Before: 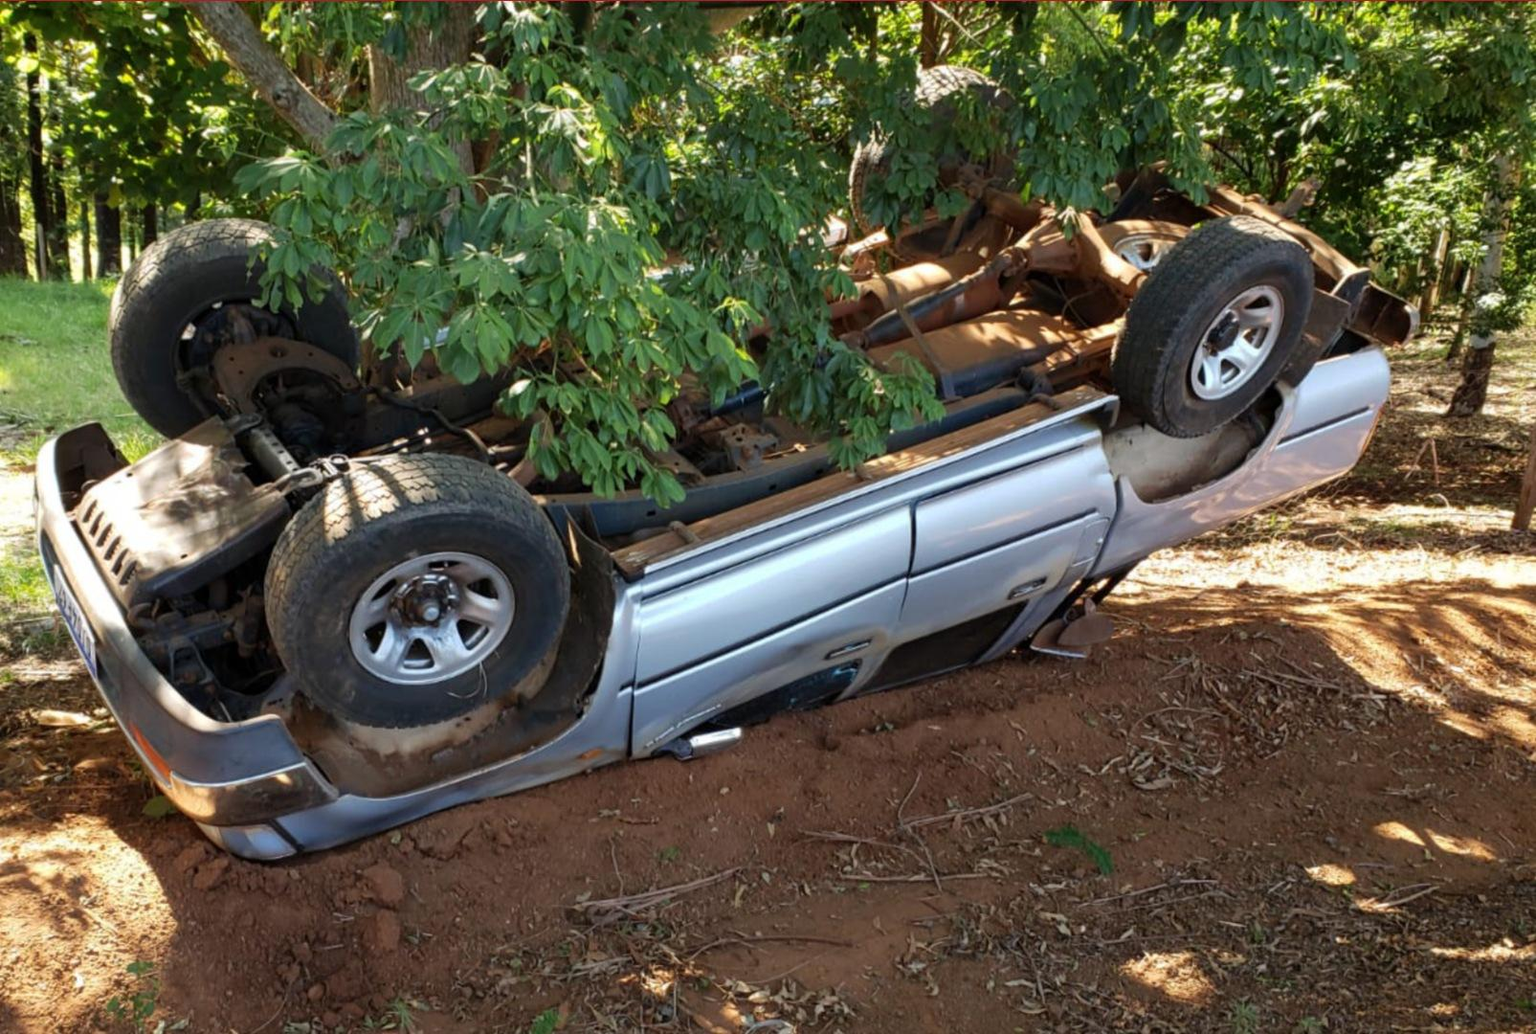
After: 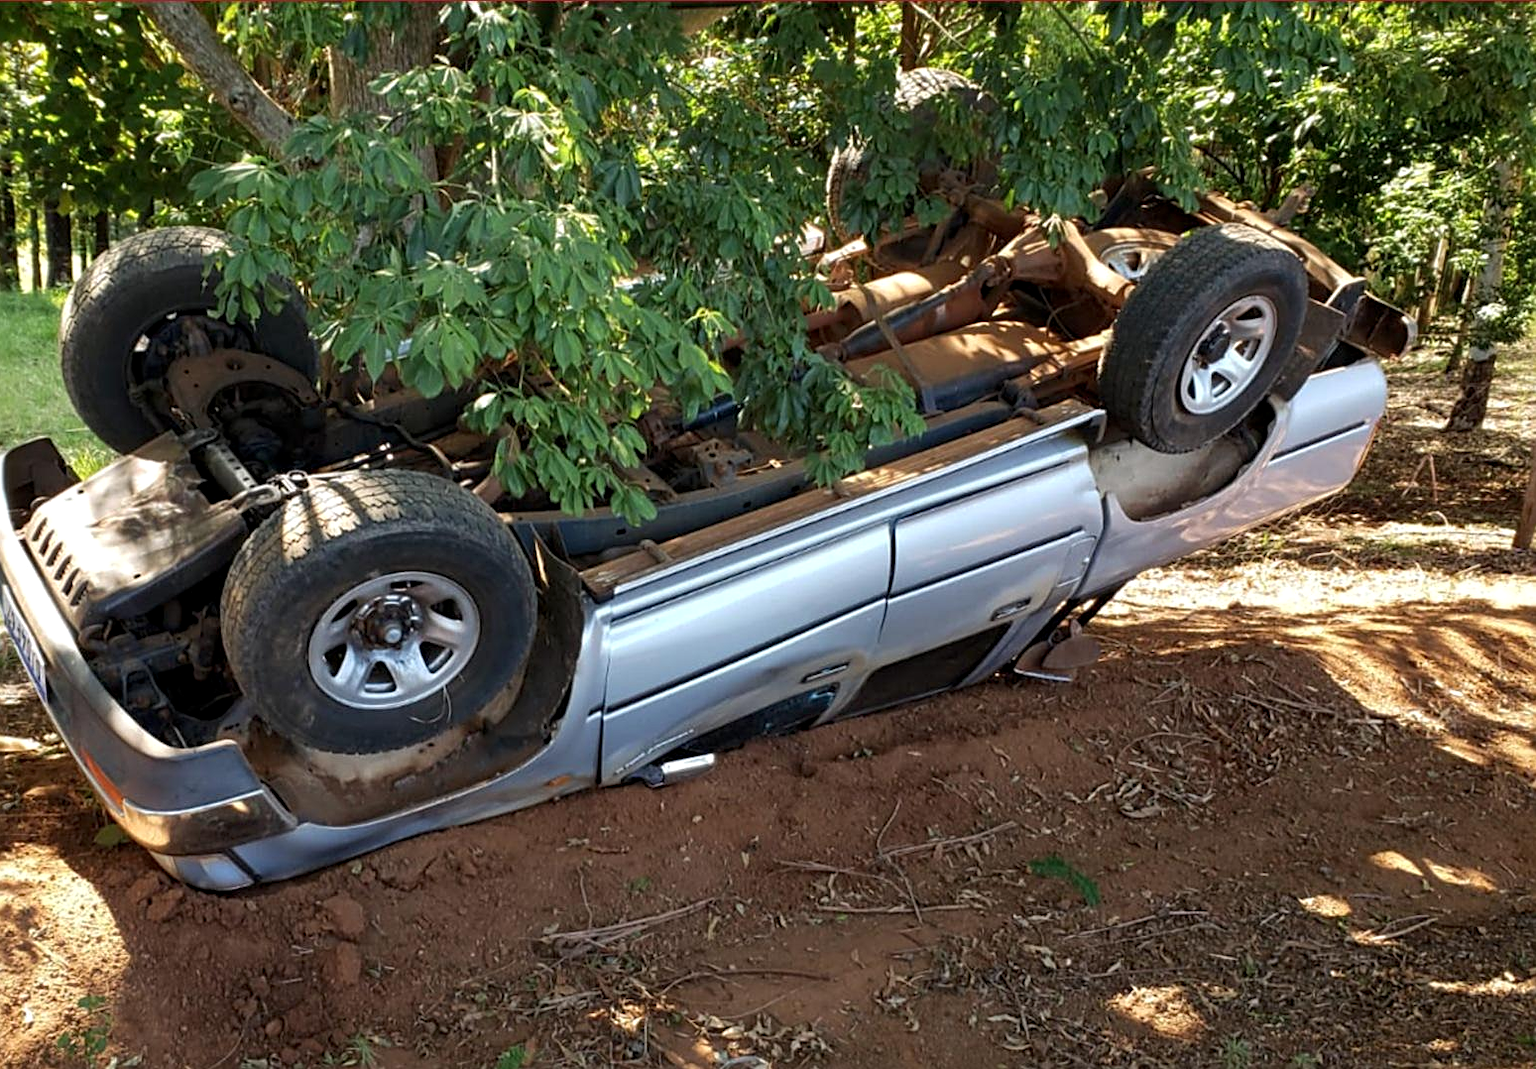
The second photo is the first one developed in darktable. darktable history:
sharpen: on, module defaults
crop and rotate: left 3.431%
local contrast: highlights 107%, shadows 103%, detail 120%, midtone range 0.2
